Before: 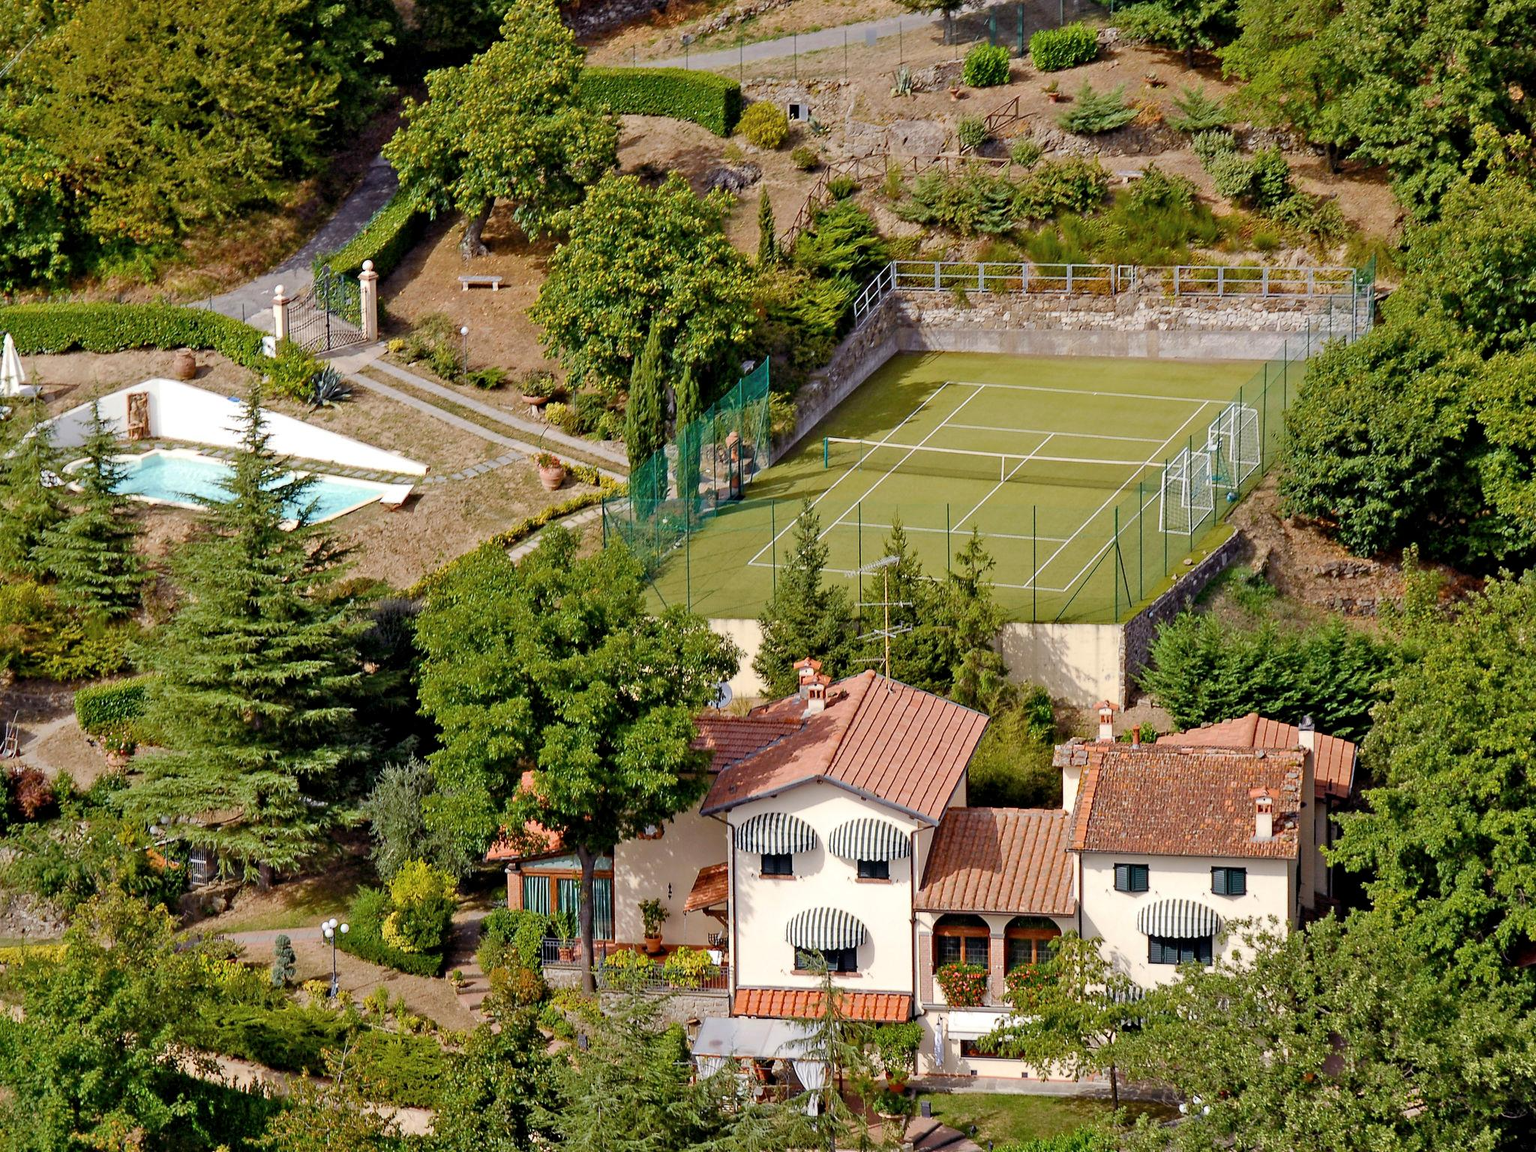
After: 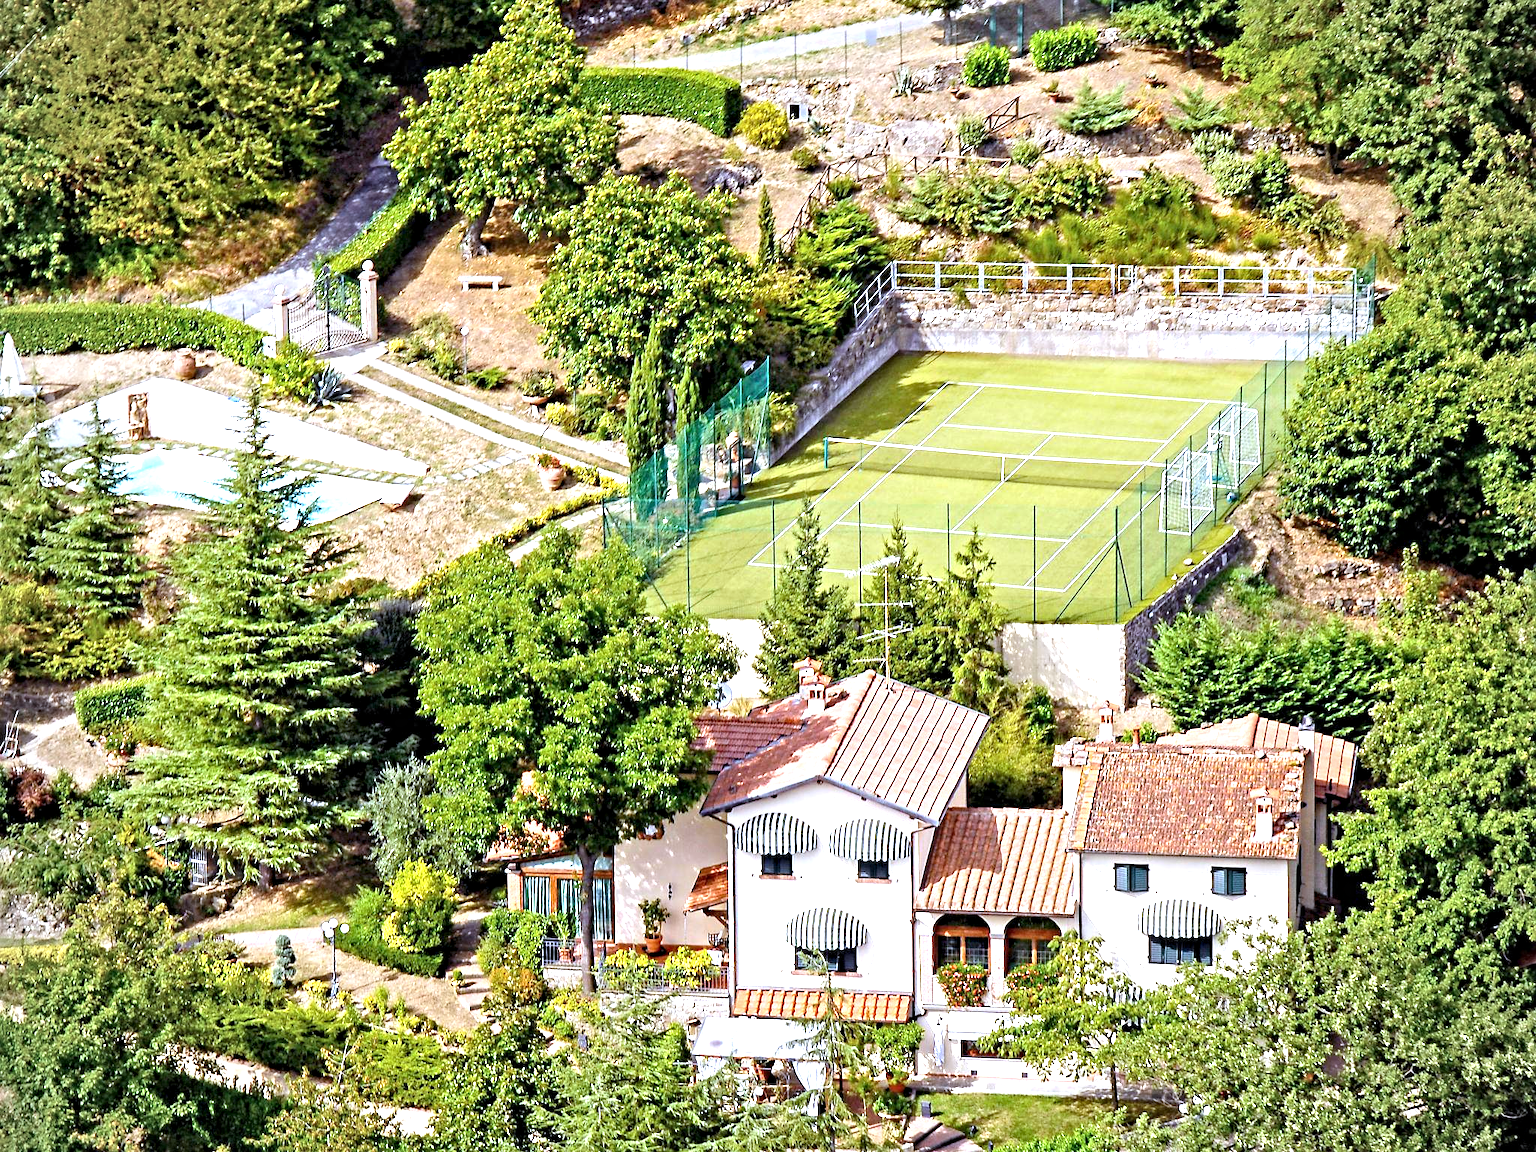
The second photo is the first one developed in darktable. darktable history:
vignetting: fall-off radius 63.6%
sharpen: amount 0.2
contrast equalizer: y [[0.5, 0.5, 0.501, 0.63, 0.504, 0.5], [0.5 ×6], [0.5 ×6], [0 ×6], [0 ×6]]
white balance: red 0.926, green 1.003, blue 1.133
tone equalizer: -7 EV 0.13 EV, smoothing diameter 25%, edges refinement/feathering 10, preserve details guided filter
exposure: black level correction 0, exposure 1.388 EV, compensate exposure bias true, compensate highlight preservation false
